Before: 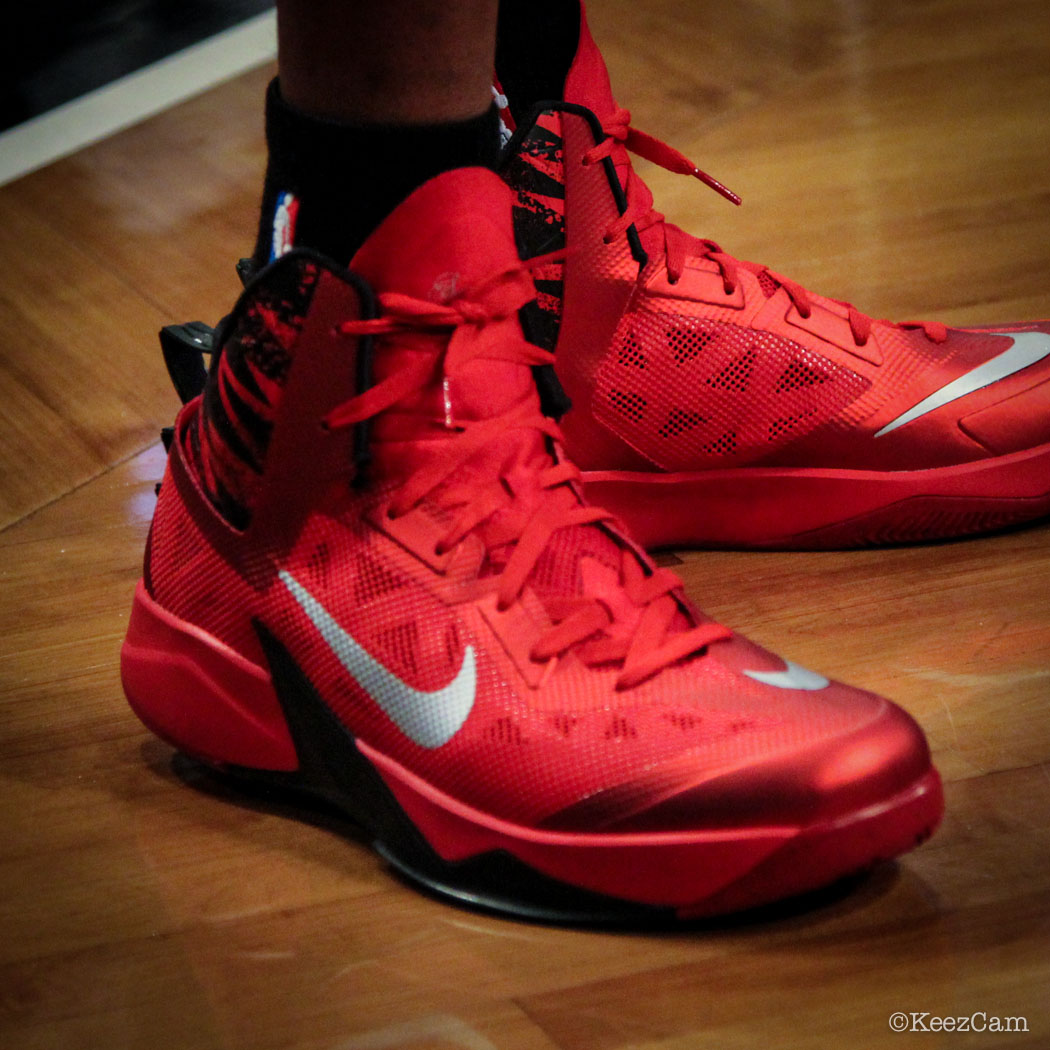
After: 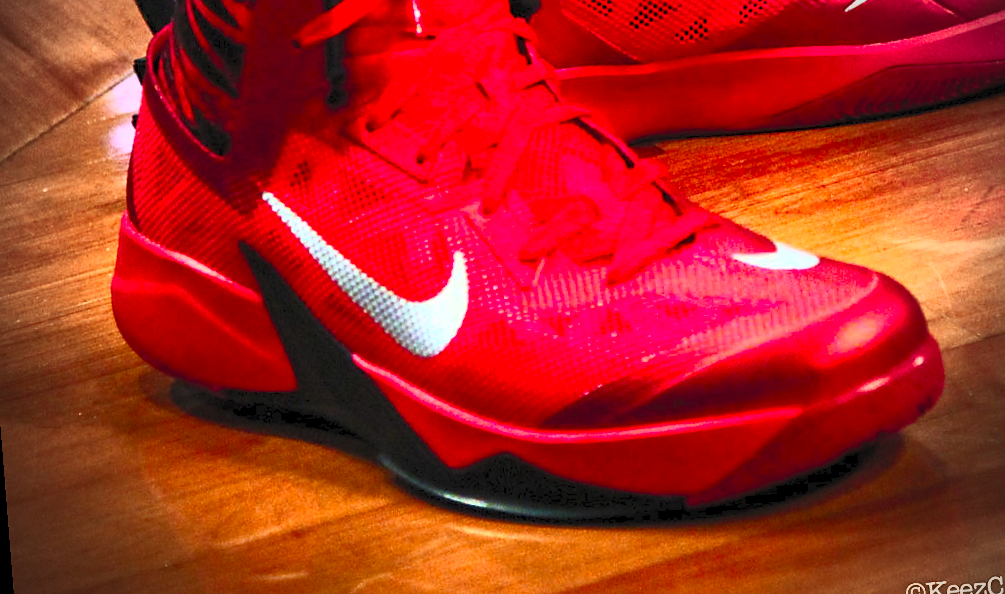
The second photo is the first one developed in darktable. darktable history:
rotate and perspective: rotation -4.57°, crop left 0.054, crop right 0.944, crop top 0.087, crop bottom 0.914
crop and rotate: top 36.435%
vignetting: fall-off start 71.74%
color zones: curves: ch2 [(0, 0.5) (0.143, 0.5) (0.286, 0.416) (0.429, 0.5) (0.571, 0.5) (0.714, 0.5) (0.857, 0.5) (1, 0.5)]
contrast brightness saturation: contrast 1, brightness 1, saturation 1
sharpen: radius 1.864, amount 0.398, threshold 1.271
